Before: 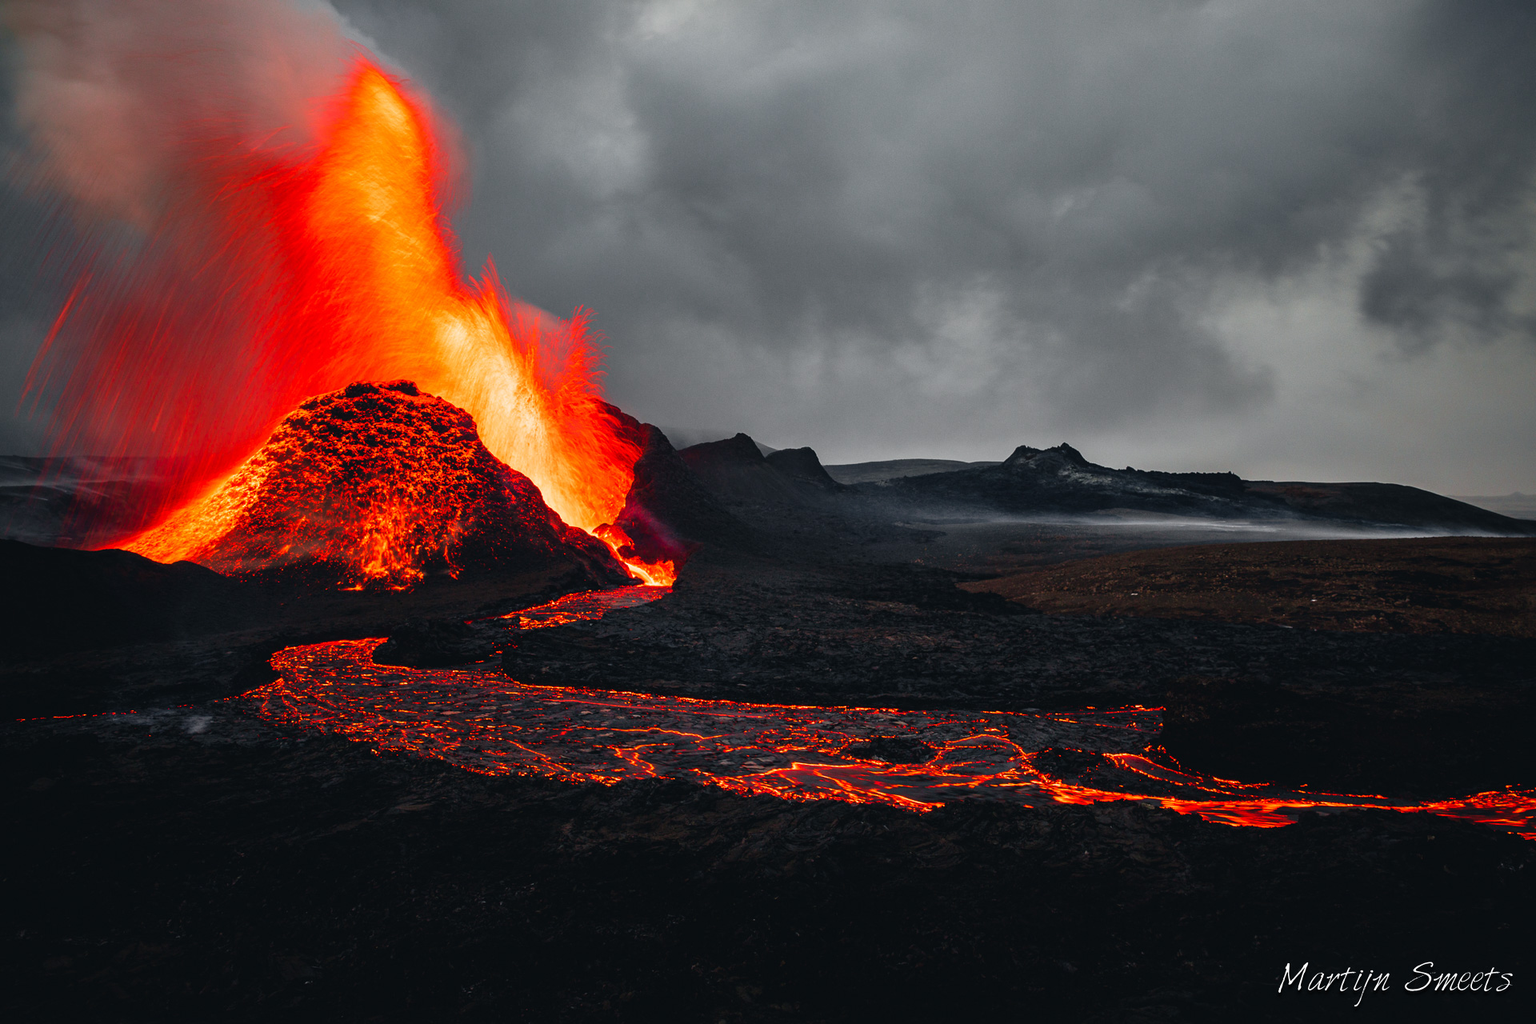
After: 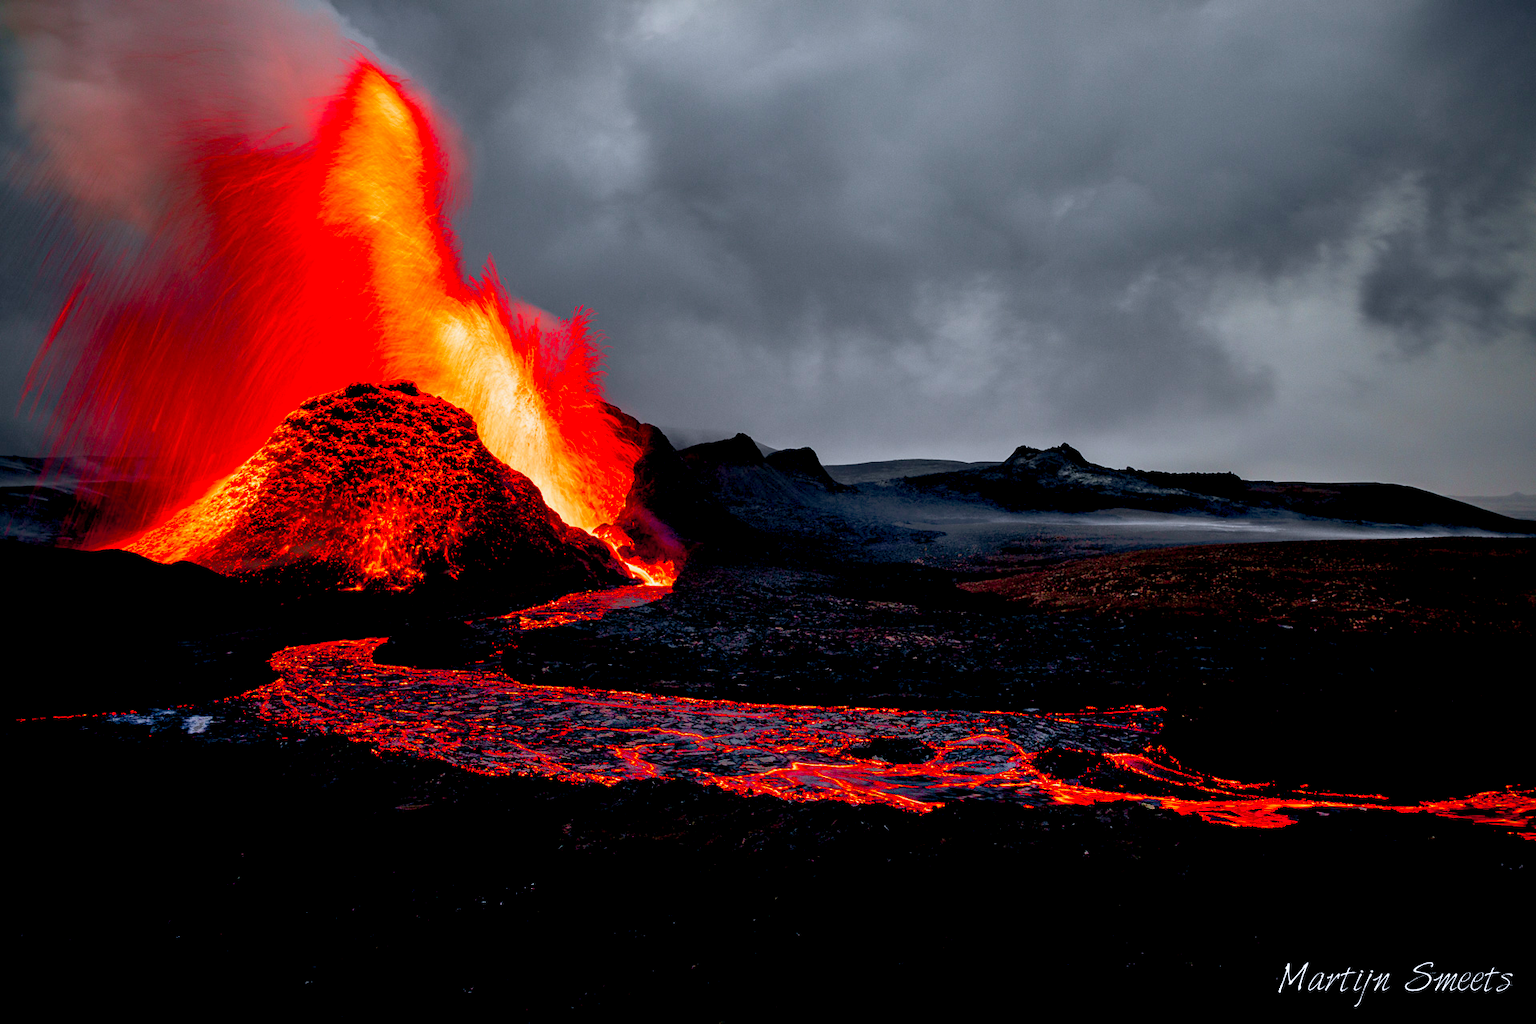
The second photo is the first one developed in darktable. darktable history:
color calibration: output R [0.948, 0.091, -0.04, 0], output G [-0.3, 1.384, -0.085, 0], output B [-0.108, 0.061, 1.08, 0], illuminant as shot in camera, x 0.358, y 0.373, temperature 4628.91 K
shadows and highlights: shadows 61.5, white point adjustment 0.392, highlights -34.3, compress 83.53%
tone equalizer: on, module defaults
exposure: black level correction 0.014, compensate highlight preservation false
